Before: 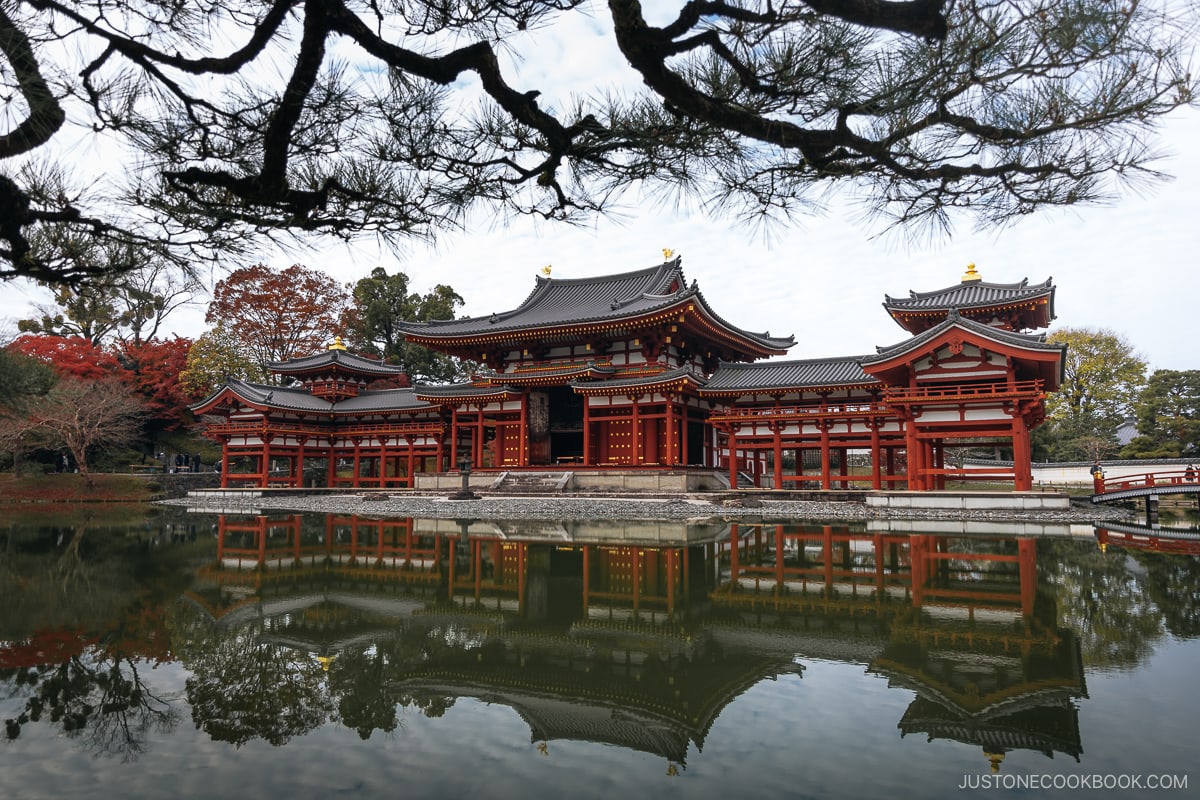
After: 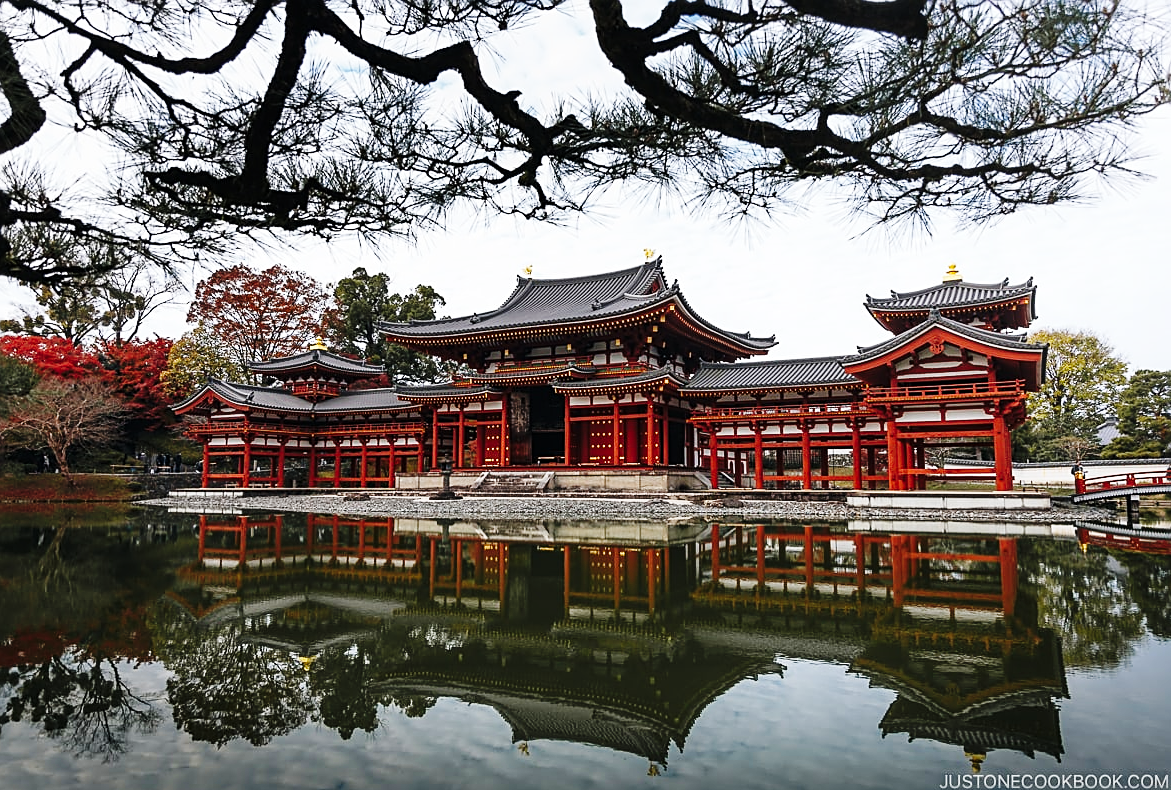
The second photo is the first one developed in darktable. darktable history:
sharpen: on, module defaults
crop and rotate: left 1.647%, right 0.739%, bottom 1.186%
base curve: curves: ch0 [(0, 0) (0.036, 0.025) (0.121, 0.166) (0.206, 0.329) (0.605, 0.79) (1, 1)], preserve colors none
